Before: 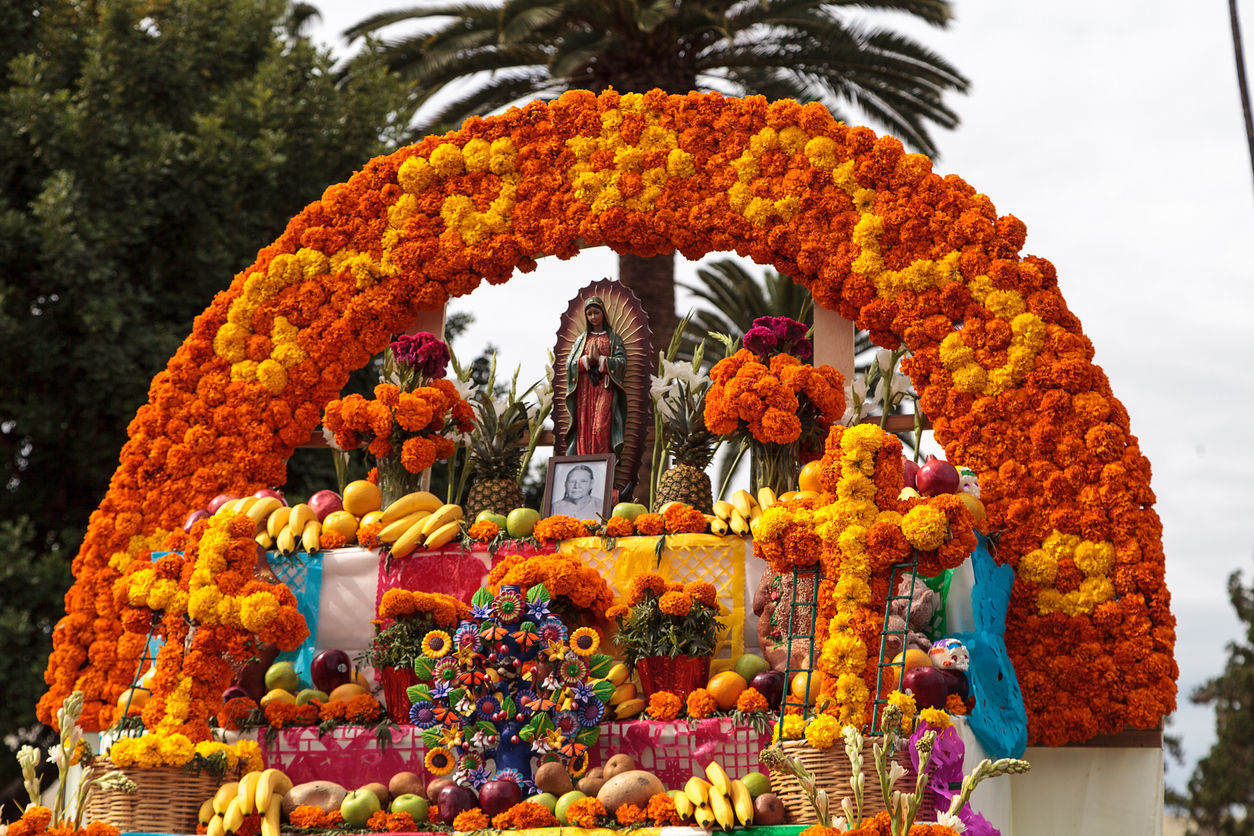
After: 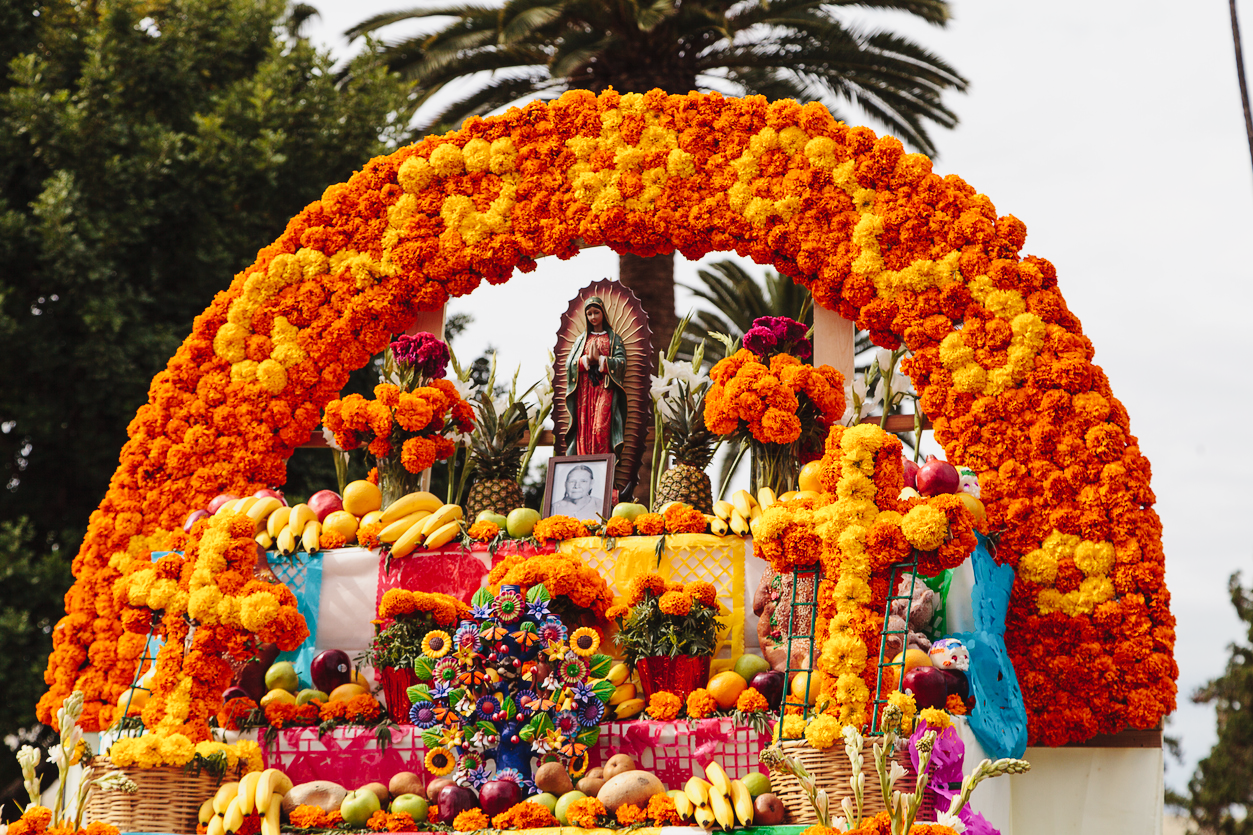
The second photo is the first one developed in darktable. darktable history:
tone curve: curves: ch0 [(0, 0.026) (0.104, 0.1) (0.233, 0.262) (0.398, 0.507) (0.498, 0.621) (0.65, 0.757) (0.835, 0.883) (1, 0.961)]; ch1 [(0, 0) (0.346, 0.307) (0.408, 0.369) (0.453, 0.457) (0.482, 0.476) (0.502, 0.498) (0.521, 0.507) (0.553, 0.554) (0.638, 0.646) (0.693, 0.727) (1, 1)]; ch2 [(0, 0) (0.366, 0.337) (0.434, 0.46) (0.485, 0.494) (0.5, 0.494) (0.511, 0.508) (0.537, 0.55) (0.579, 0.599) (0.663, 0.67) (1, 1)], preserve colors none
